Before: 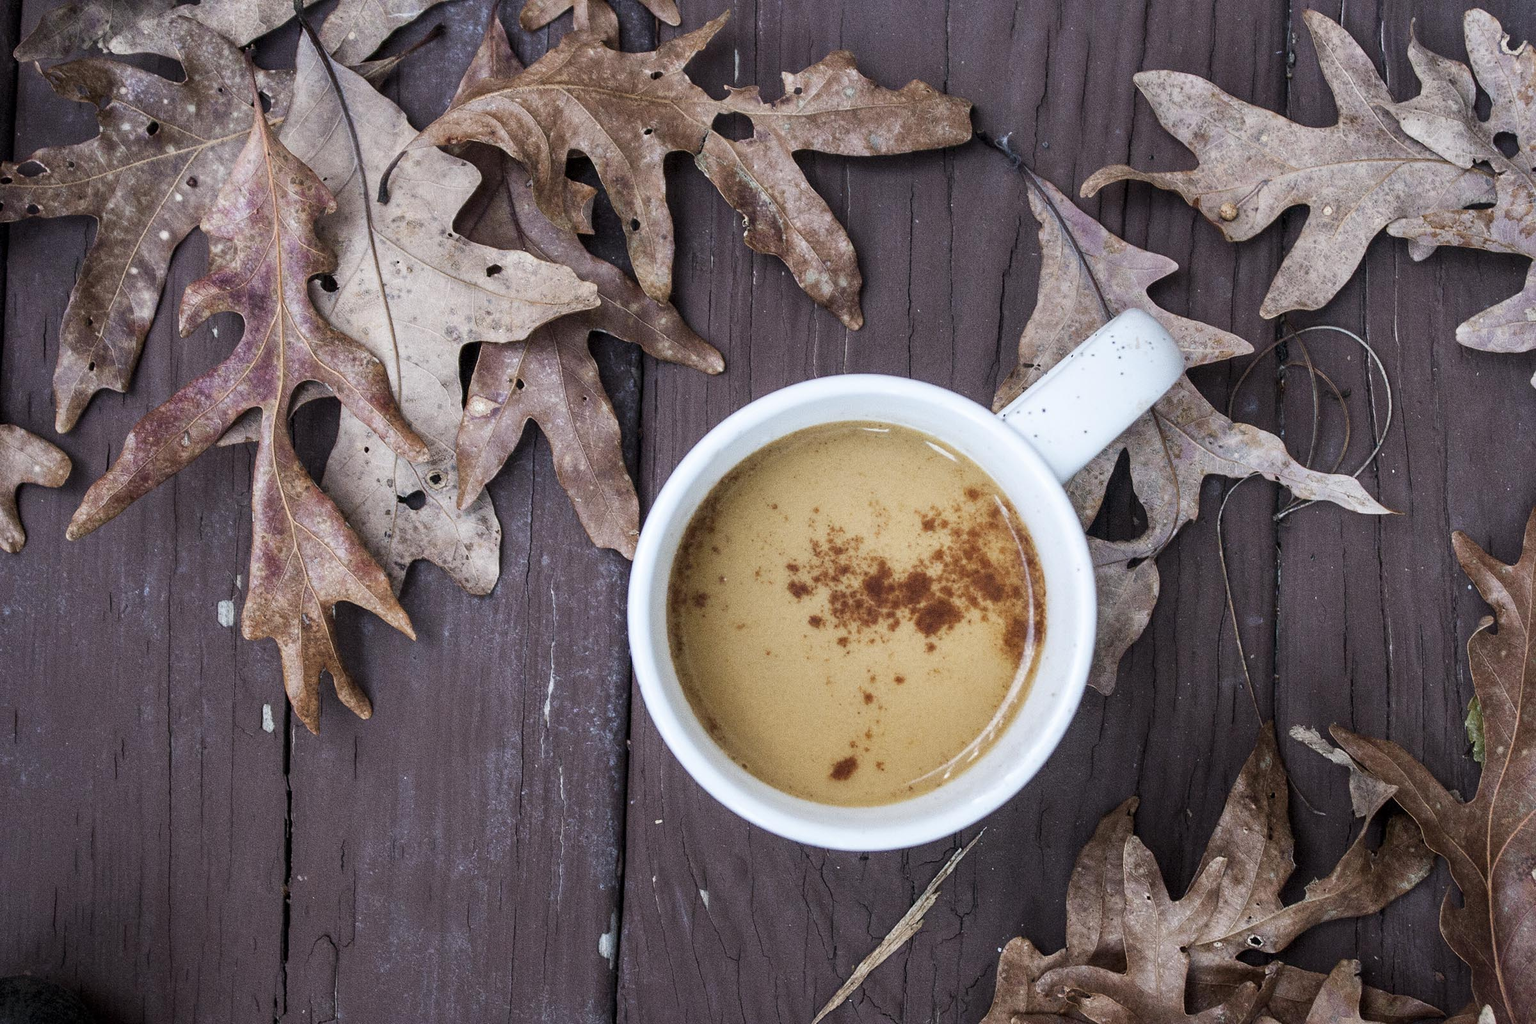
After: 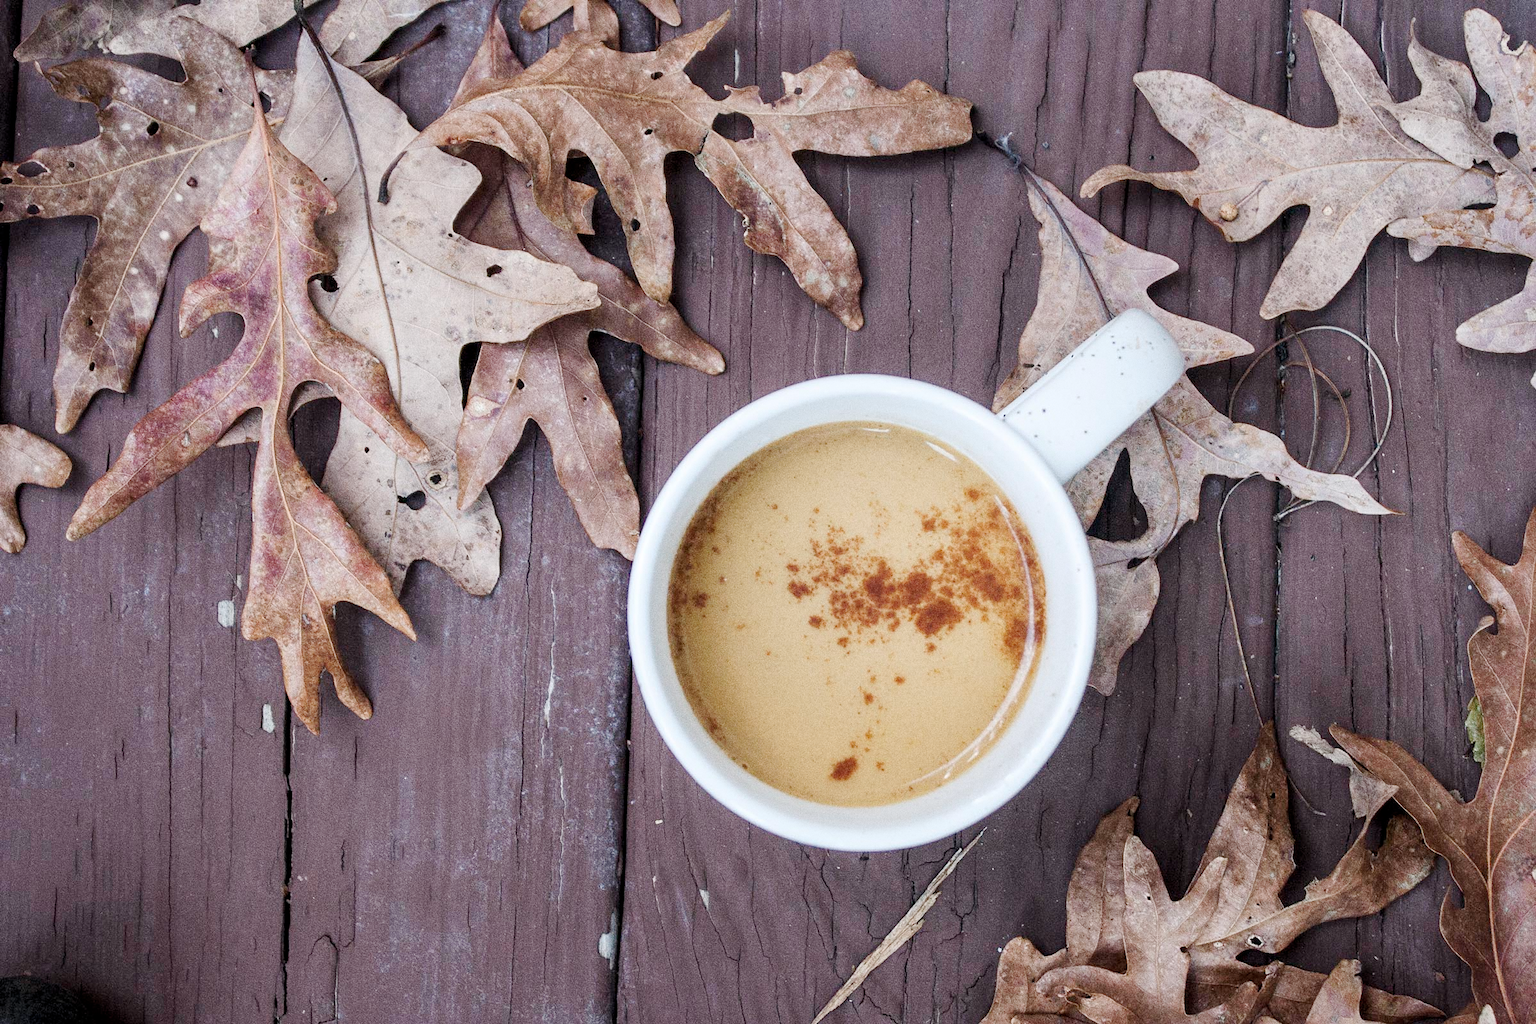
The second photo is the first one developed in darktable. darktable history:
grain: coarseness 0.09 ISO
base curve: curves: ch0 [(0, 0) (0.158, 0.273) (0.879, 0.895) (1, 1)], preserve colors none
